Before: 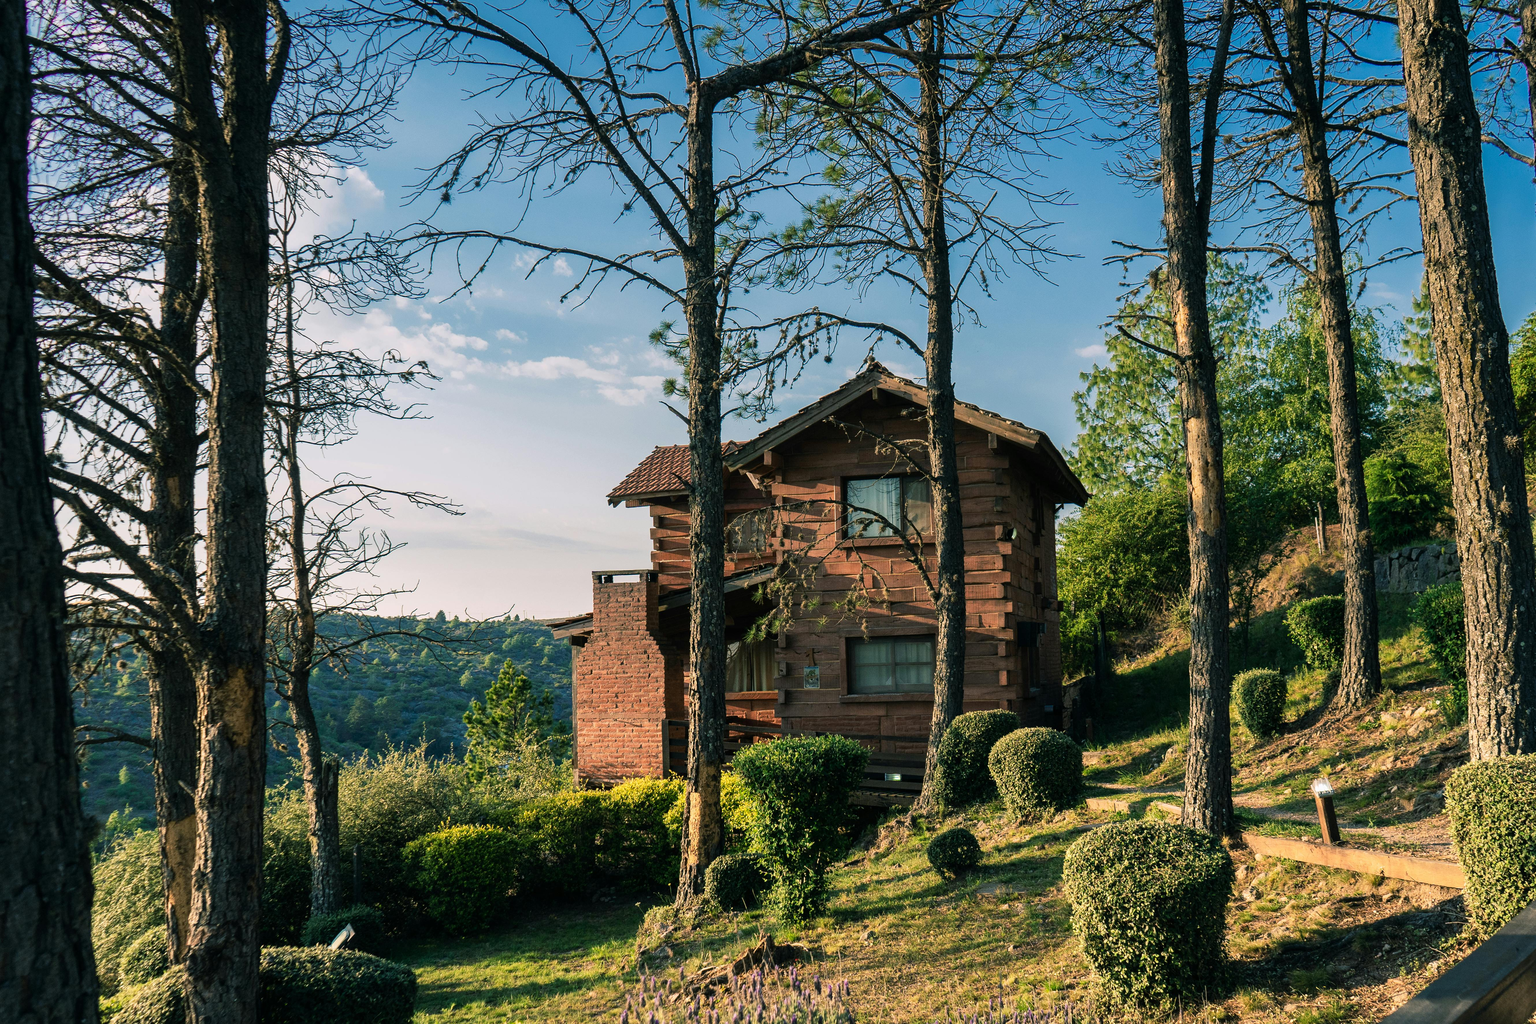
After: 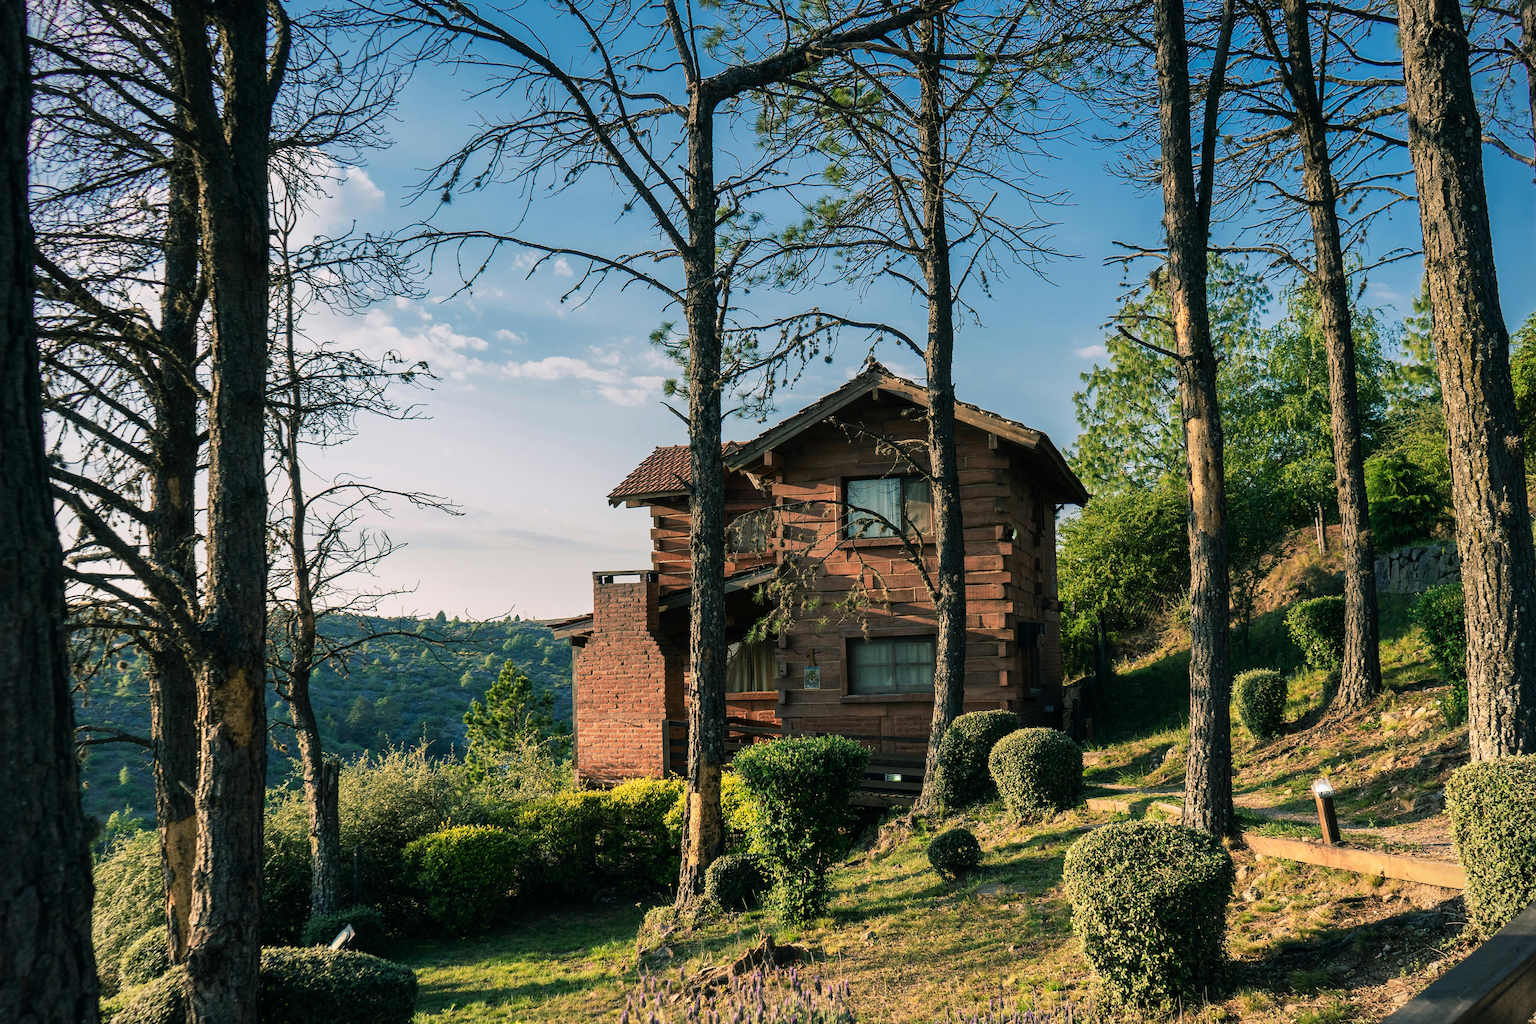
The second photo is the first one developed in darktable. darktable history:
vignetting: fall-off start 97.37%, fall-off radius 79.22%, width/height ratio 1.118, unbound false
